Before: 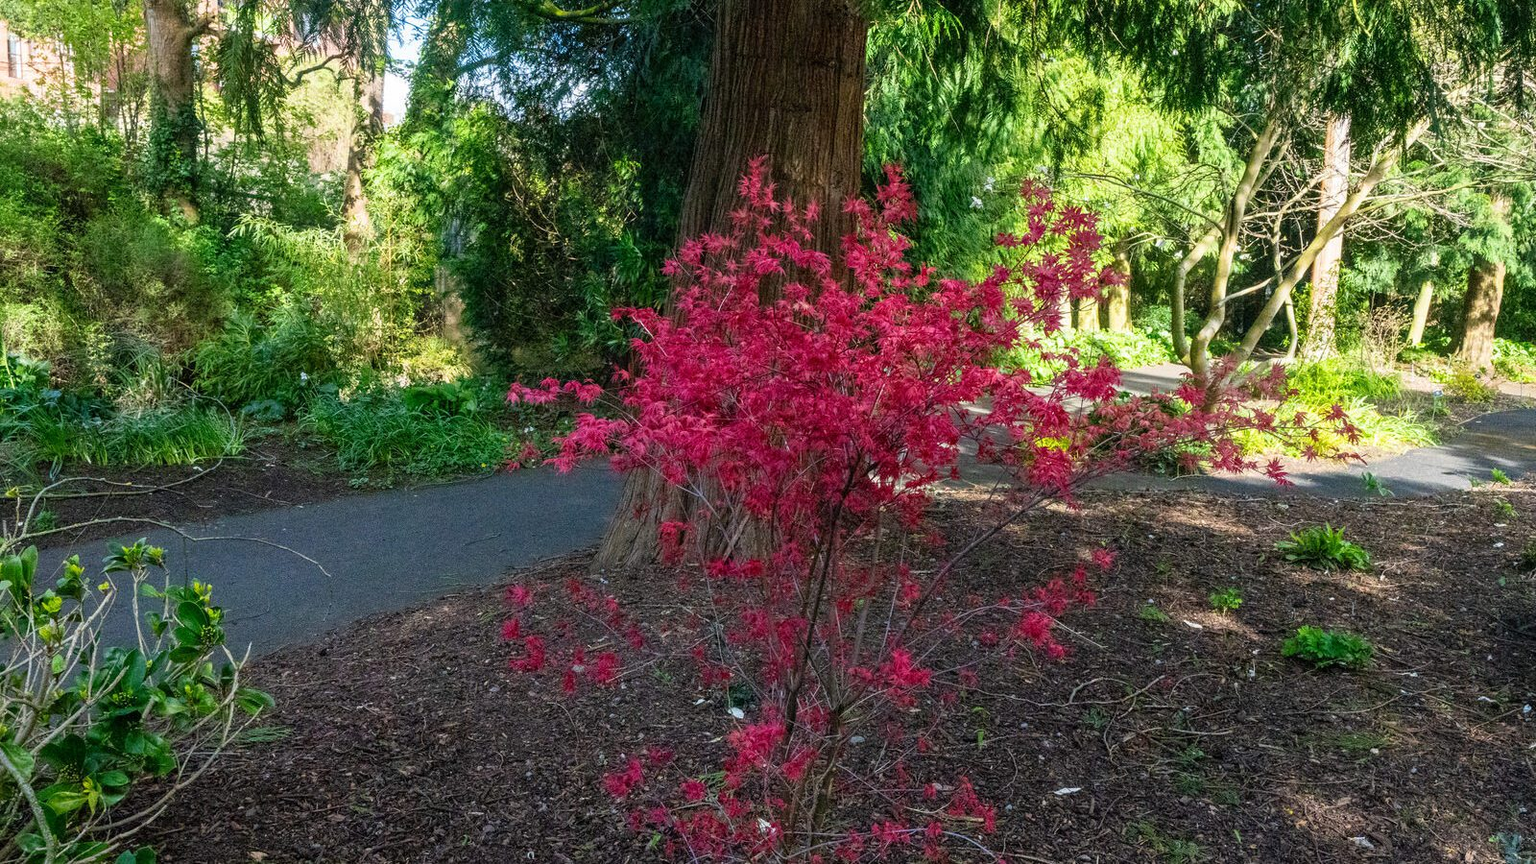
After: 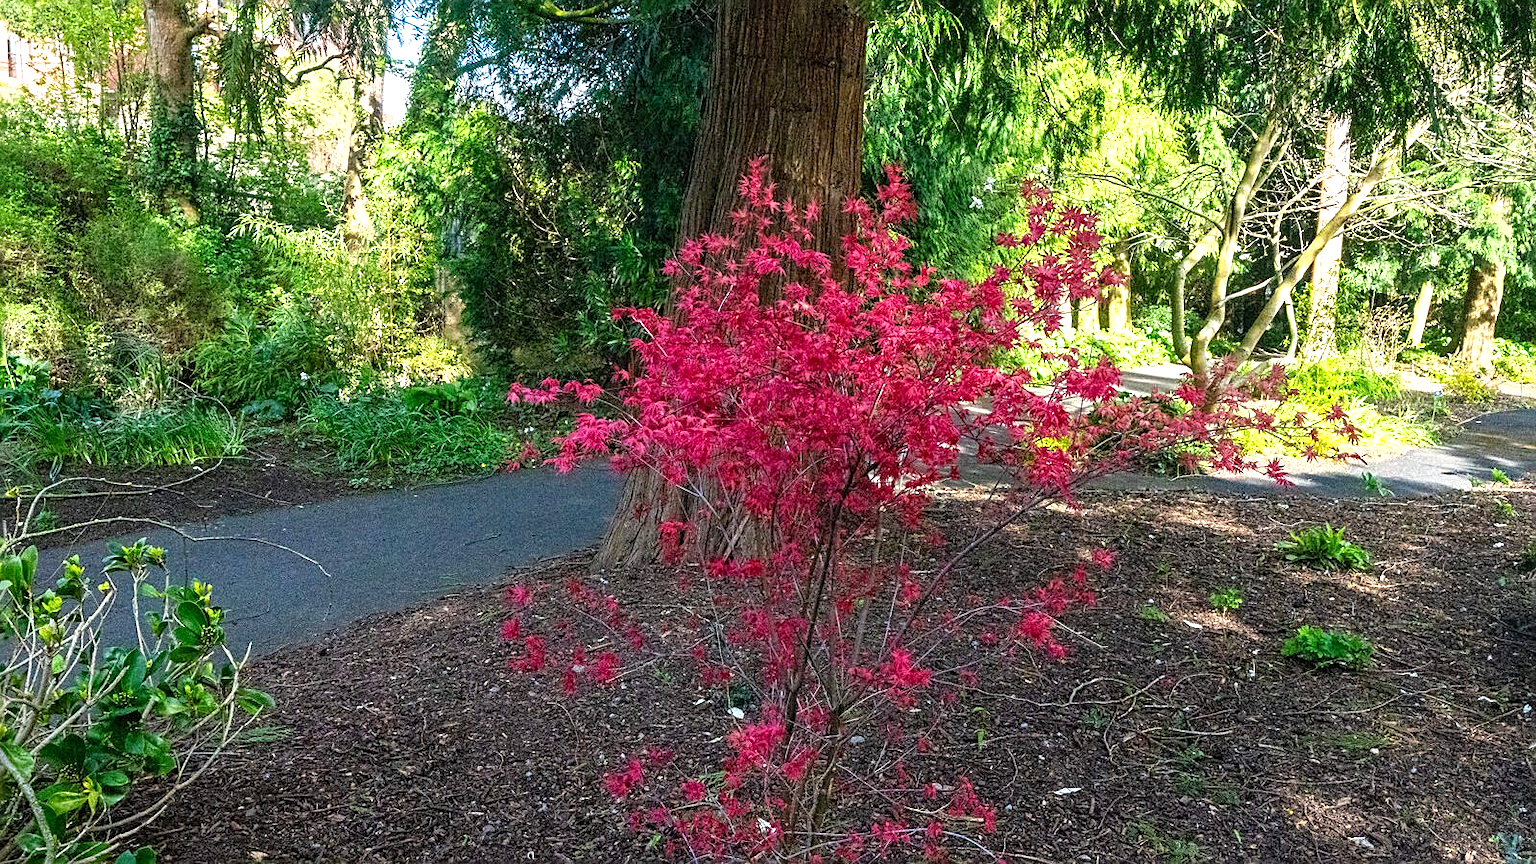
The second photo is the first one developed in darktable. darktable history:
sharpen: on, module defaults
haze removal: compatibility mode true, adaptive false
exposure: exposure 0.608 EV, compensate exposure bias true, compensate highlight preservation false
